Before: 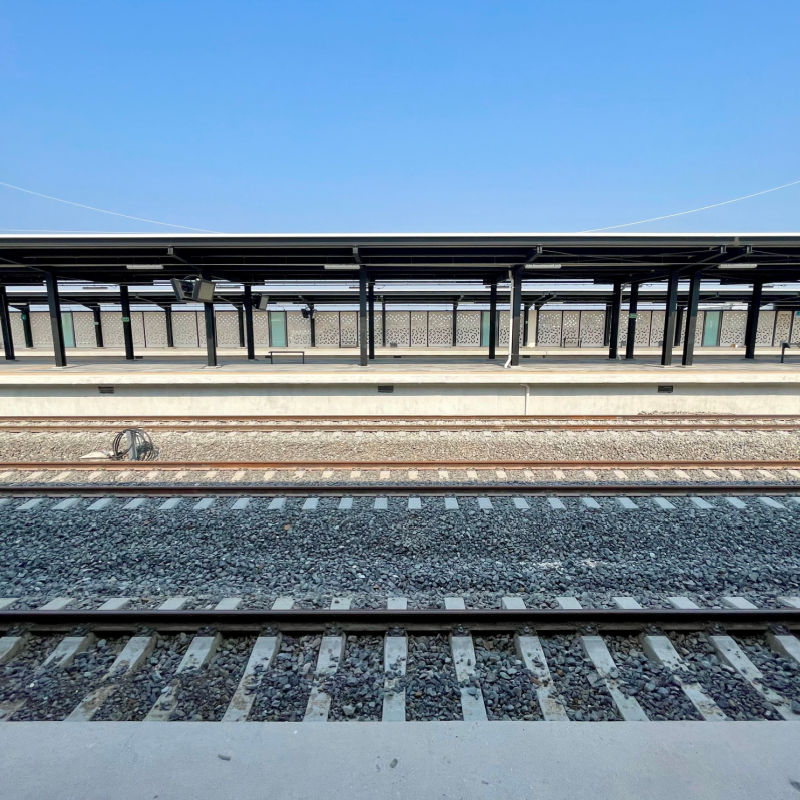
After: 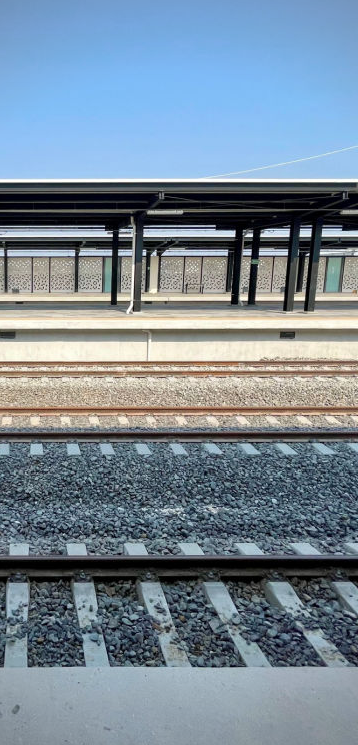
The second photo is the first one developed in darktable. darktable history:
crop: left 47.268%, top 6.835%, right 7.958%
vignetting: brightness -0.575
